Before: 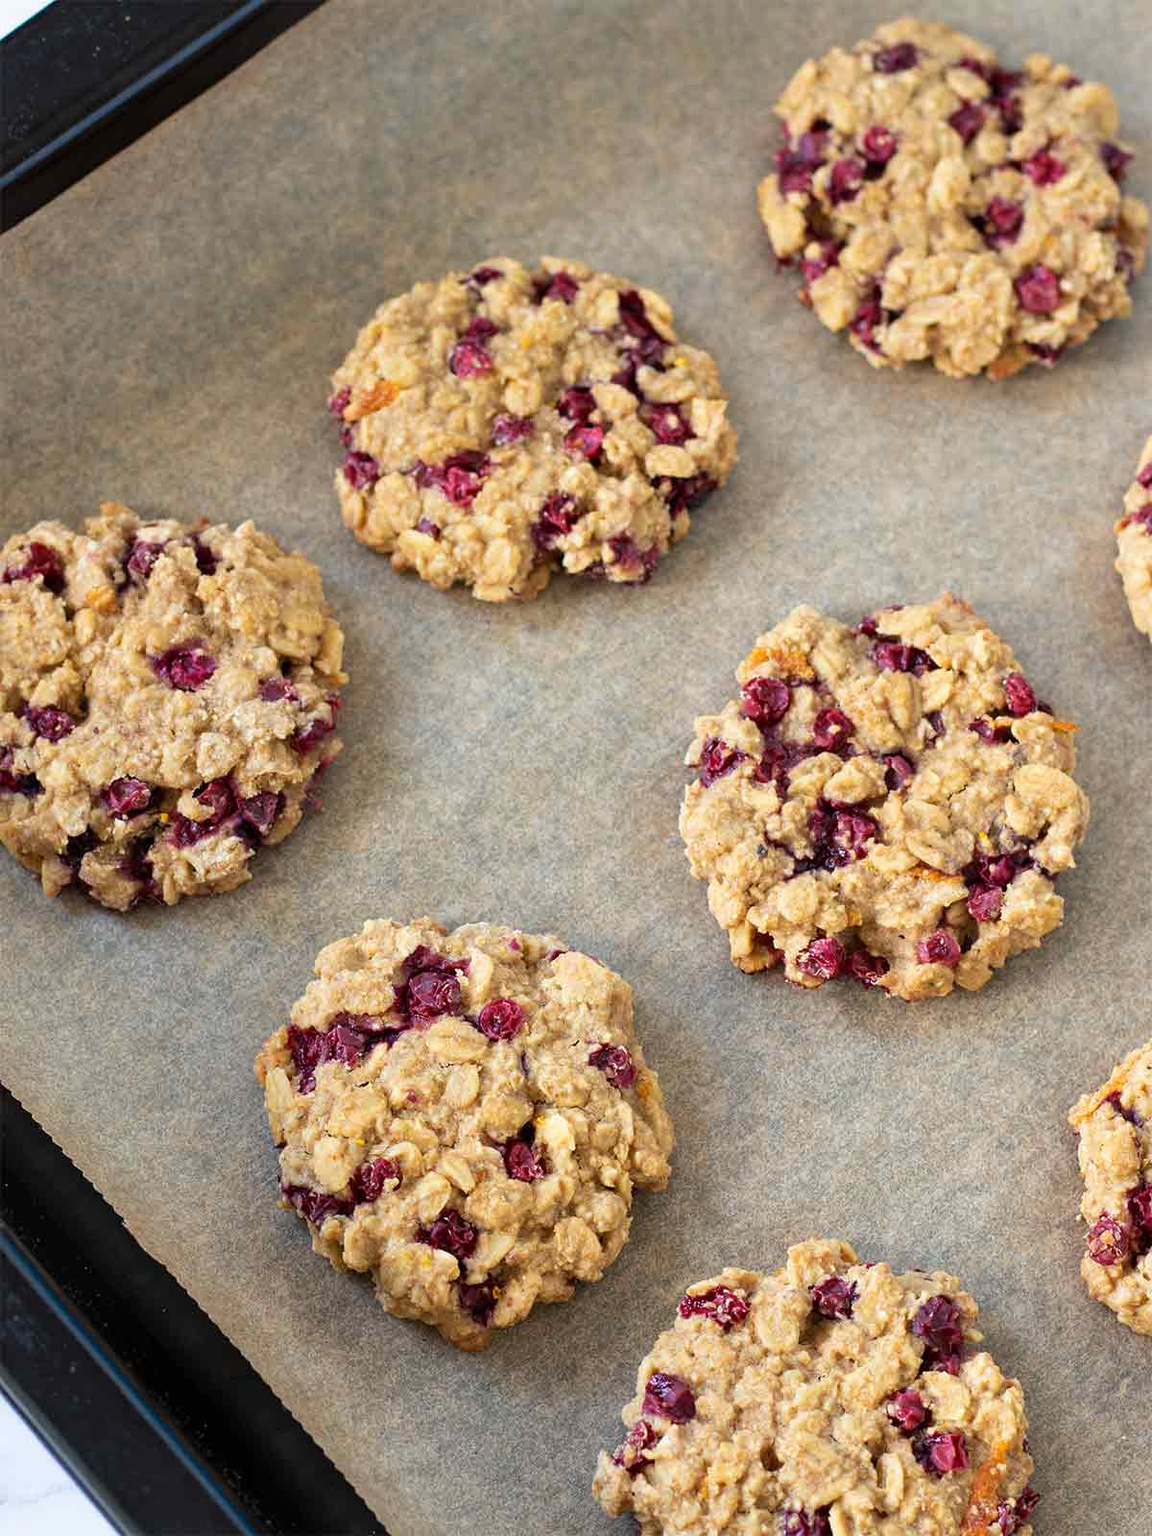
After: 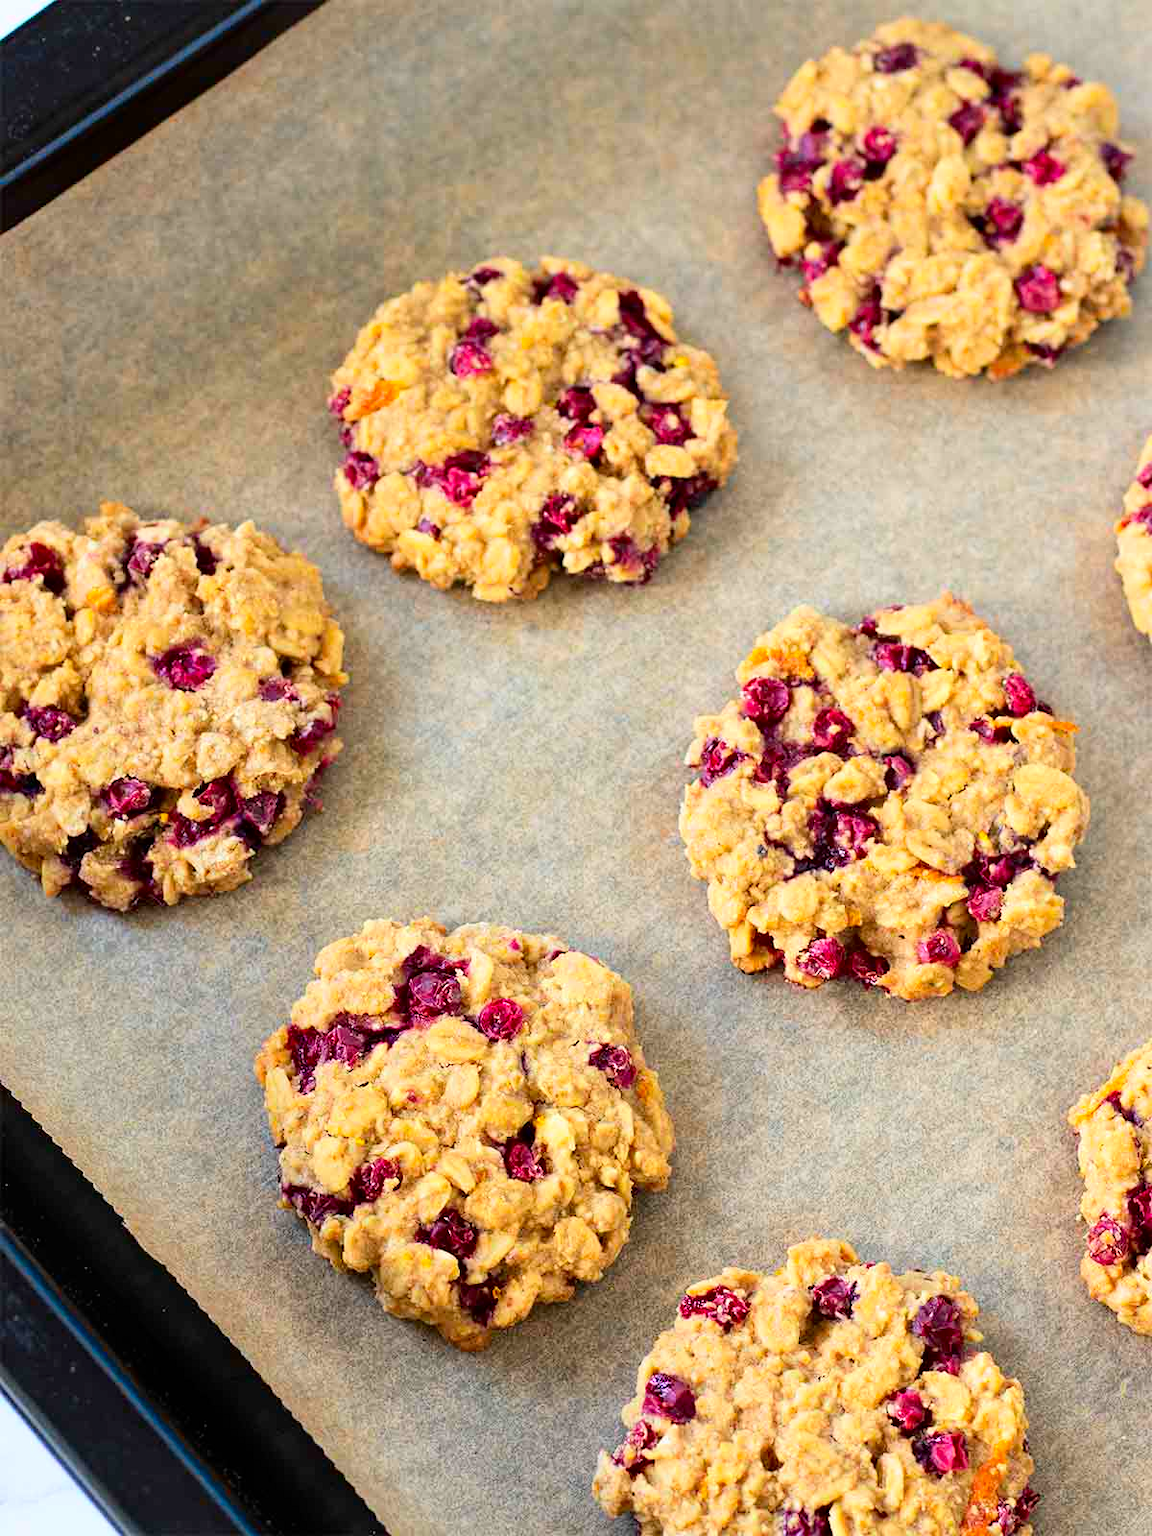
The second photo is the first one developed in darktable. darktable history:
contrast brightness saturation: saturation 0.506
tone curve: curves: ch0 [(0, 0) (0.004, 0.001) (0.133, 0.112) (0.325, 0.362) (0.832, 0.893) (1, 1)], color space Lab, independent channels, preserve colors none
